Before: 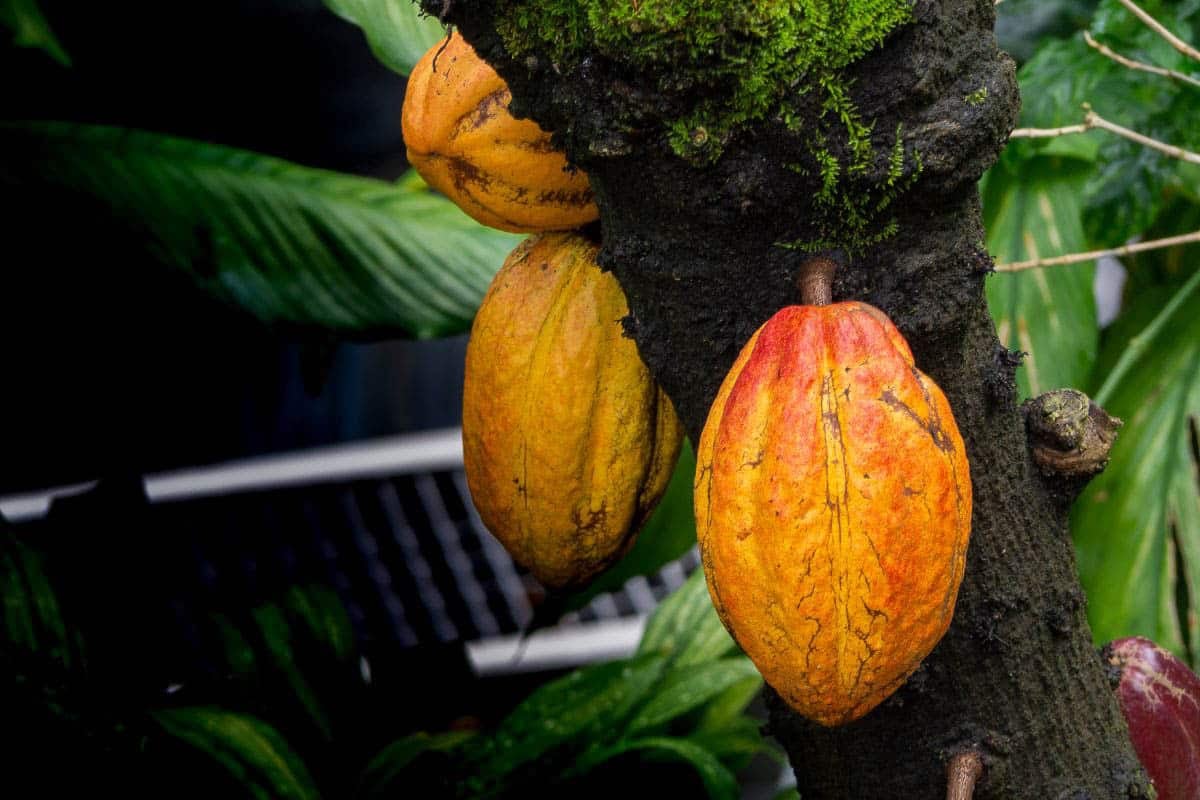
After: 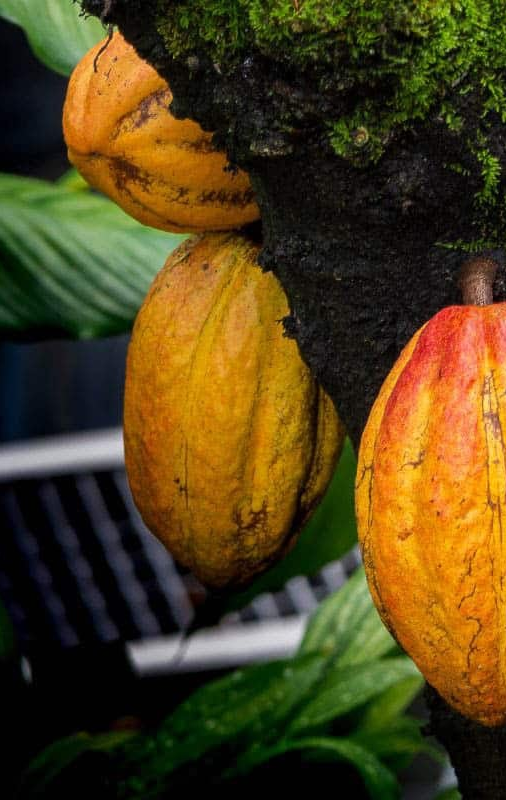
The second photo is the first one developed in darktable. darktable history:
crop: left 28.289%, right 29.463%
